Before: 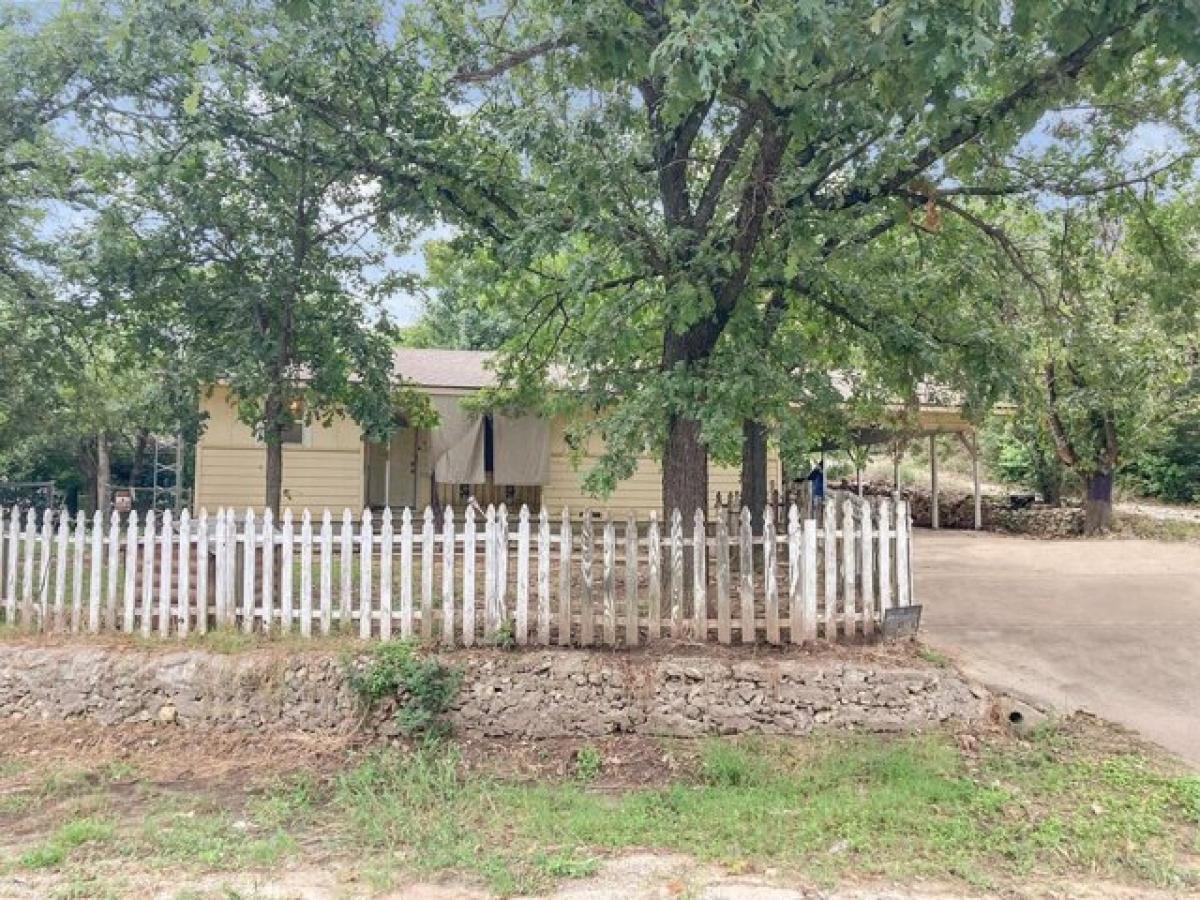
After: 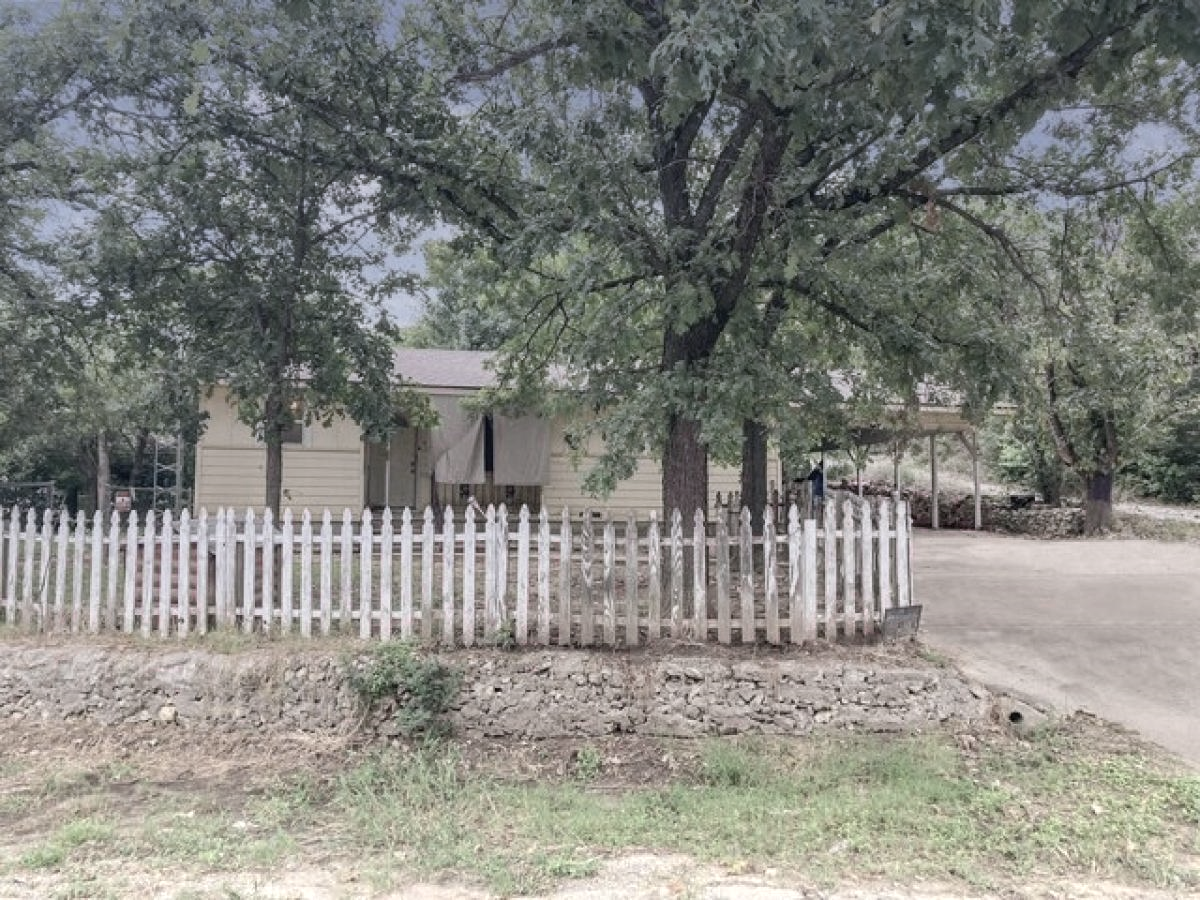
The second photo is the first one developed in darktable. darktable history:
graduated density: hue 238.83°, saturation 50%
color zones: curves: ch0 [(0, 0.6) (0.129, 0.585) (0.193, 0.596) (0.429, 0.5) (0.571, 0.5) (0.714, 0.5) (0.857, 0.5) (1, 0.6)]; ch1 [(0, 0.453) (0.112, 0.245) (0.213, 0.252) (0.429, 0.233) (0.571, 0.231) (0.683, 0.242) (0.857, 0.296) (1, 0.453)]
white balance: red 1.009, blue 0.985
